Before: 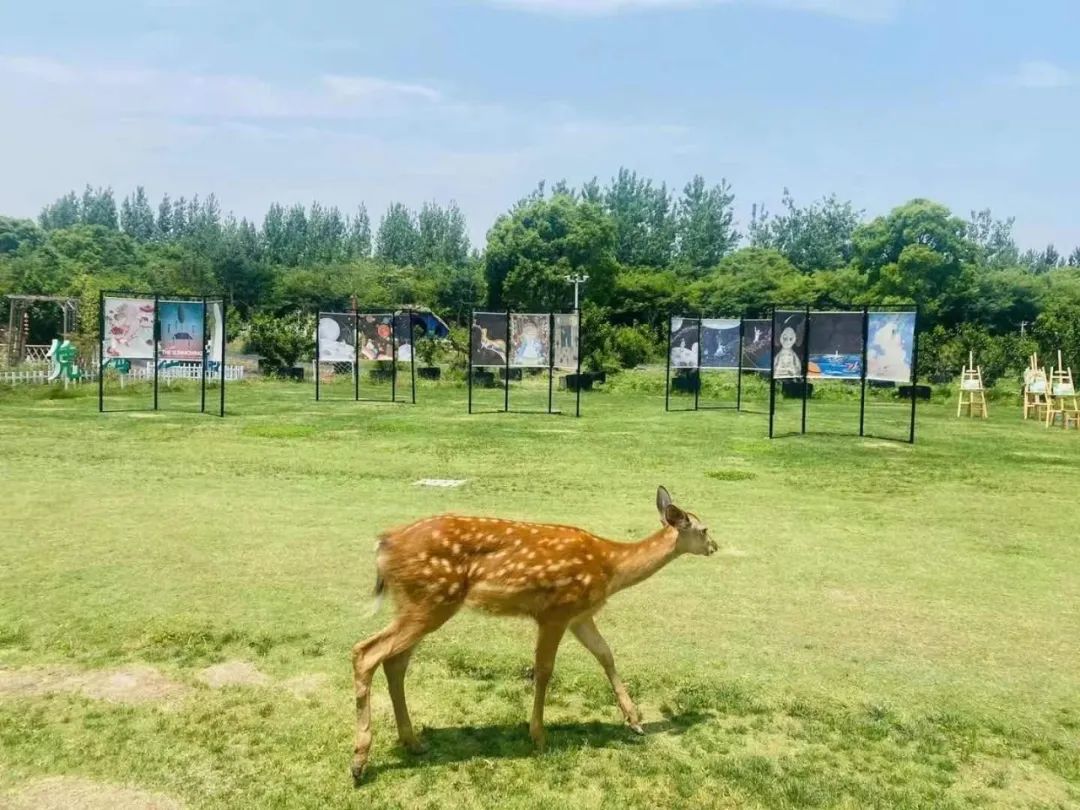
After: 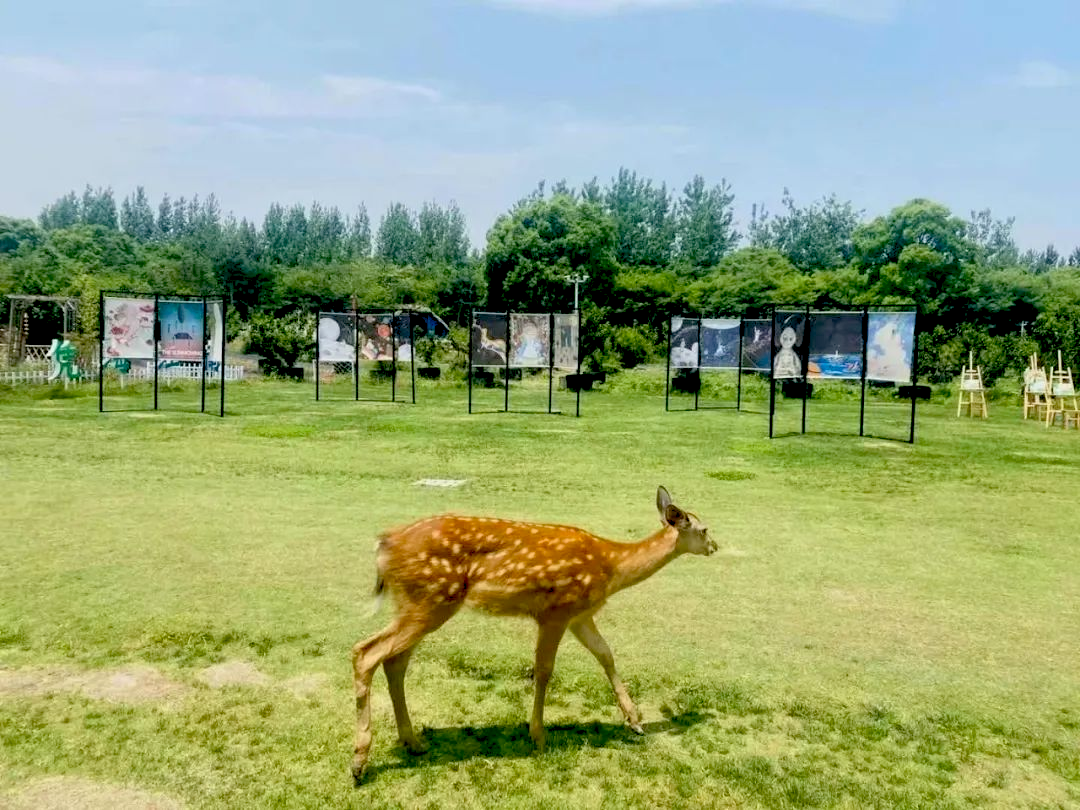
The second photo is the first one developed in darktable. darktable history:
levels: white 99.9%, levels [0.018, 0.493, 1]
exposure: black level correction 0.027, exposure -0.081 EV, compensate highlight preservation false
